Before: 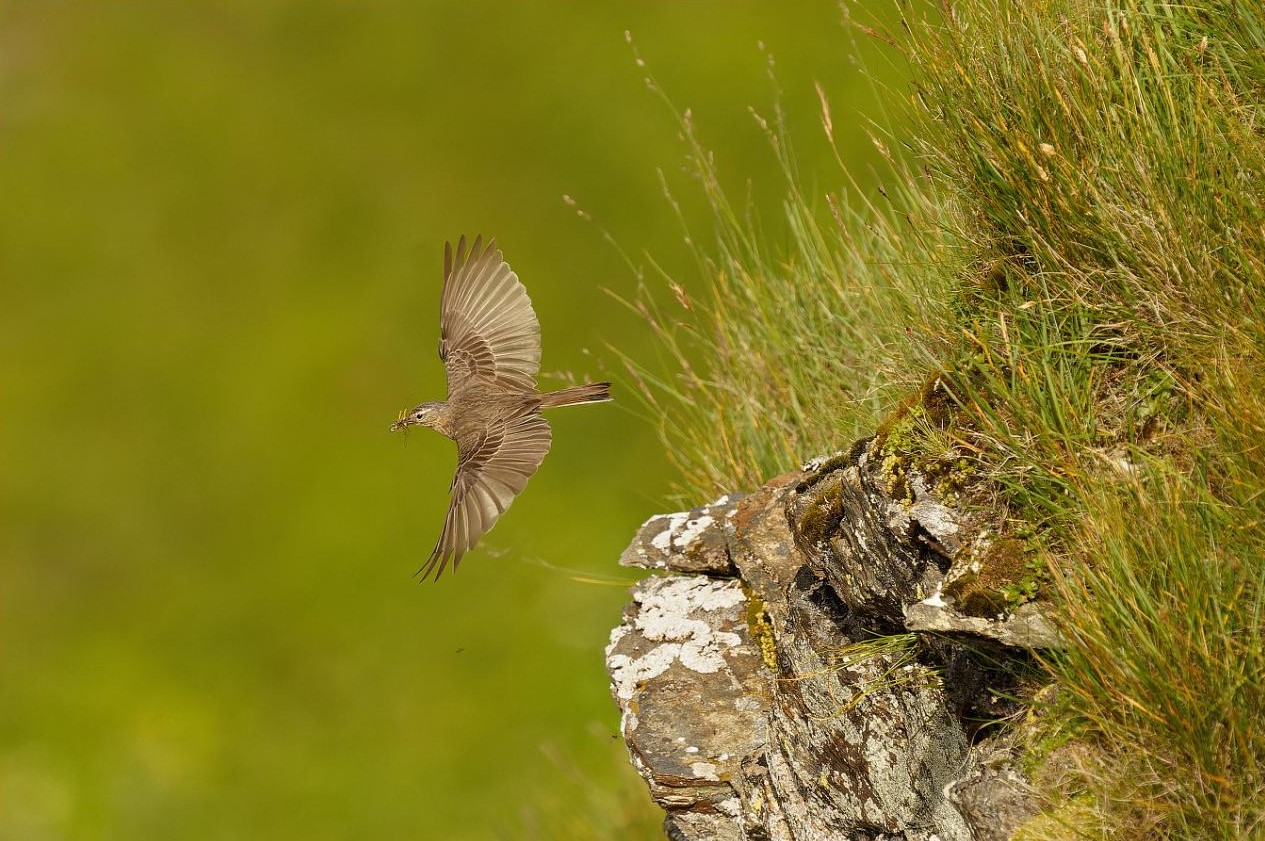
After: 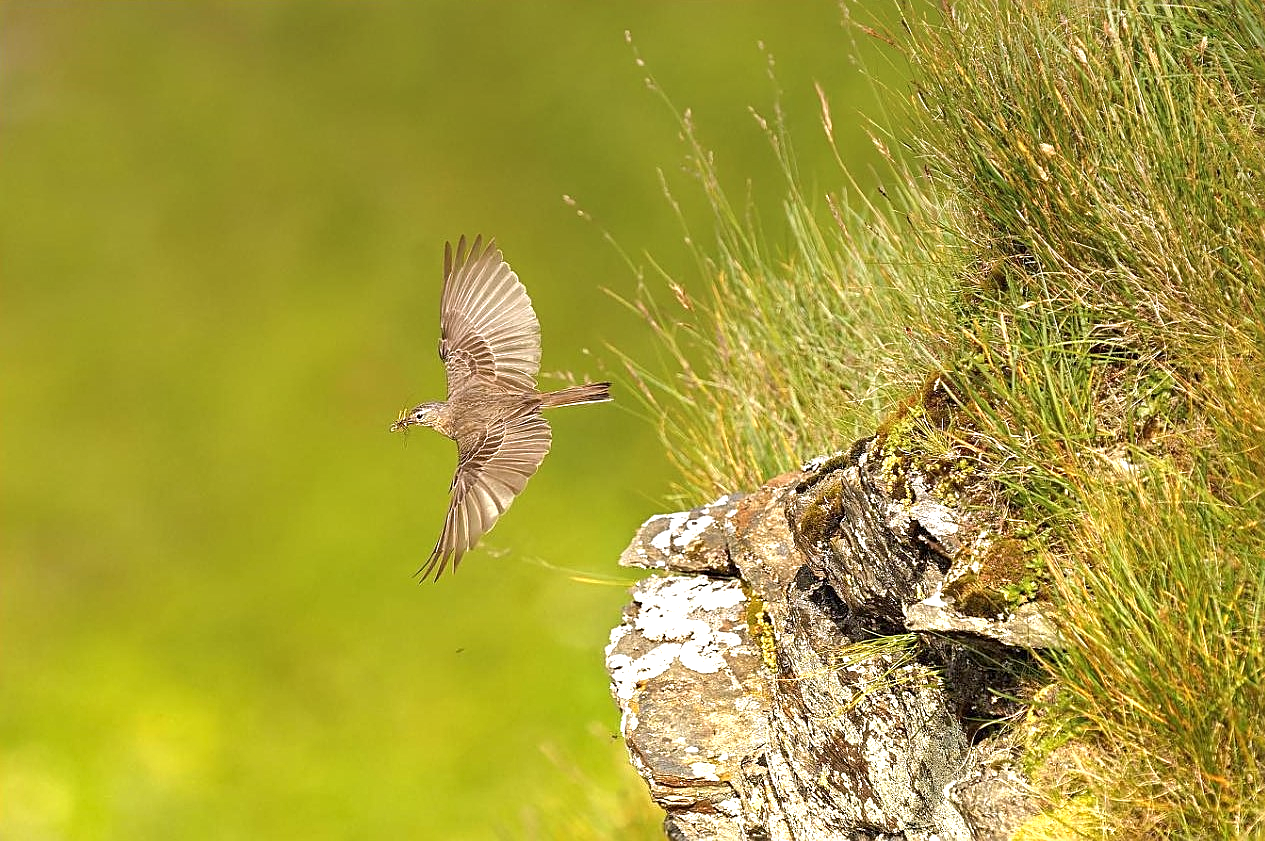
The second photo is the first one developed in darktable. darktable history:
sharpen: on, module defaults
exposure: black level correction 0, exposure 1.2 EV, compensate highlight preservation false
graduated density: hue 238.83°, saturation 50%
